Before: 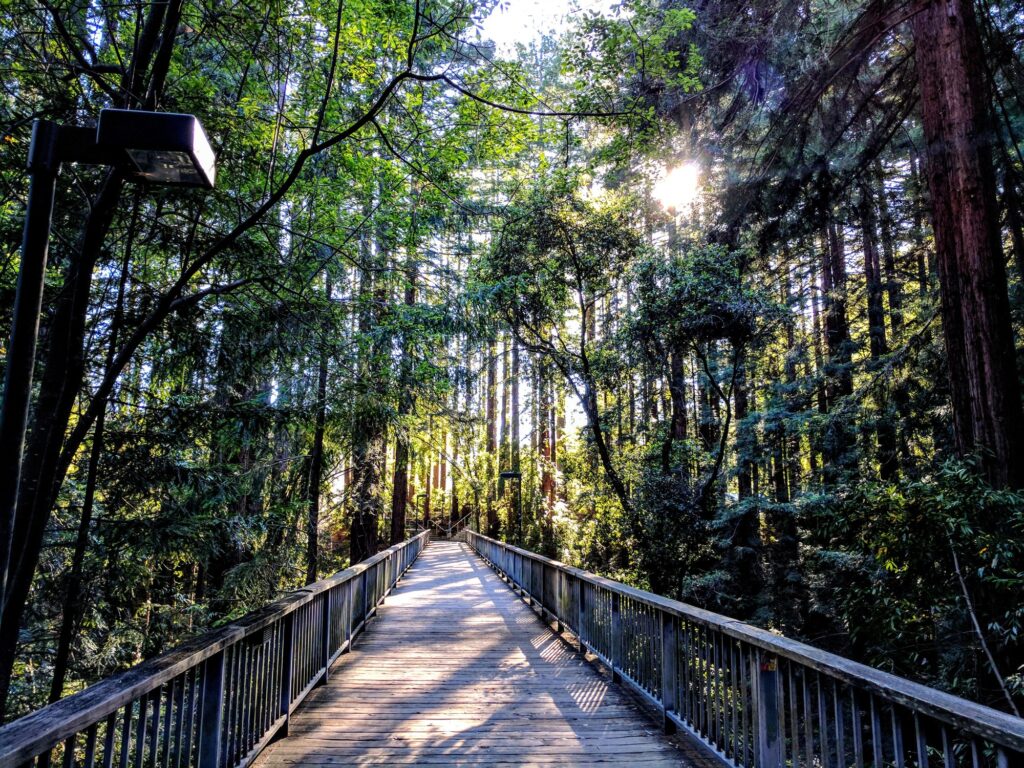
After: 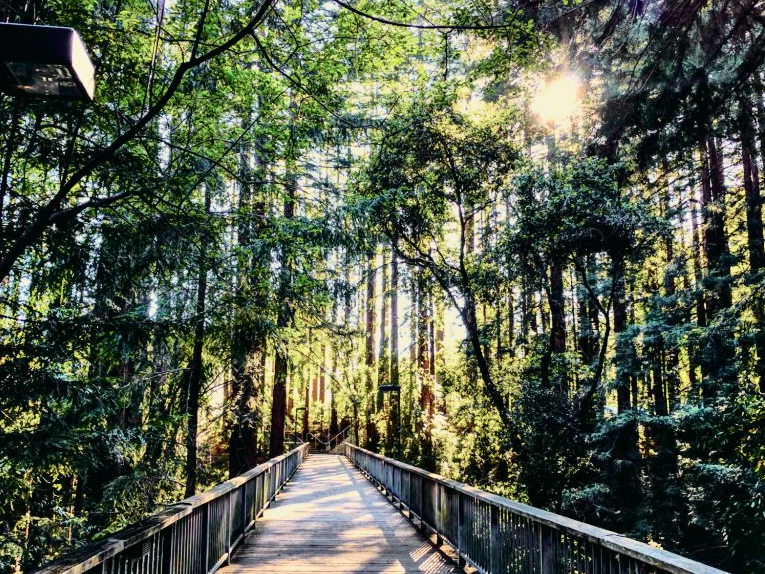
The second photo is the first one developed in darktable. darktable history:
crop and rotate: left 11.831%, top 11.346%, right 13.429%, bottom 13.899%
white balance: red 1.029, blue 0.92
tone curve: curves: ch0 [(0, 0.008) (0.081, 0.044) (0.177, 0.123) (0.283, 0.253) (0.416, 0.449) (0.495, 0.524) (0.661, 0.756) (0.796, 0.859) (1, 0.951)]; ch1 [(0, 0) (0.161, 0.092) (0.35, 0.33) (0.392, 0.392) (0.427, 0.426) (0.479, 0.472) (0.505, 0.5) (0.521, 0.524) (0.567, 0.556) (0.583, 0.588) (0.625, 0.627) (0.678, 0.733) (1, 1)]; ch2 [(0, 0) (0.346, 0.362) (0.404, 0.427) (0.502, 0.499) (0.531, 0.523) (0.544, 0.561) (0.58, 0.59) (0.629, 0.642) (0.717, 0.678) (1, 1)], color space Lab, independent channels, preserve colors none
shadows and highlights: soften with gaussian
